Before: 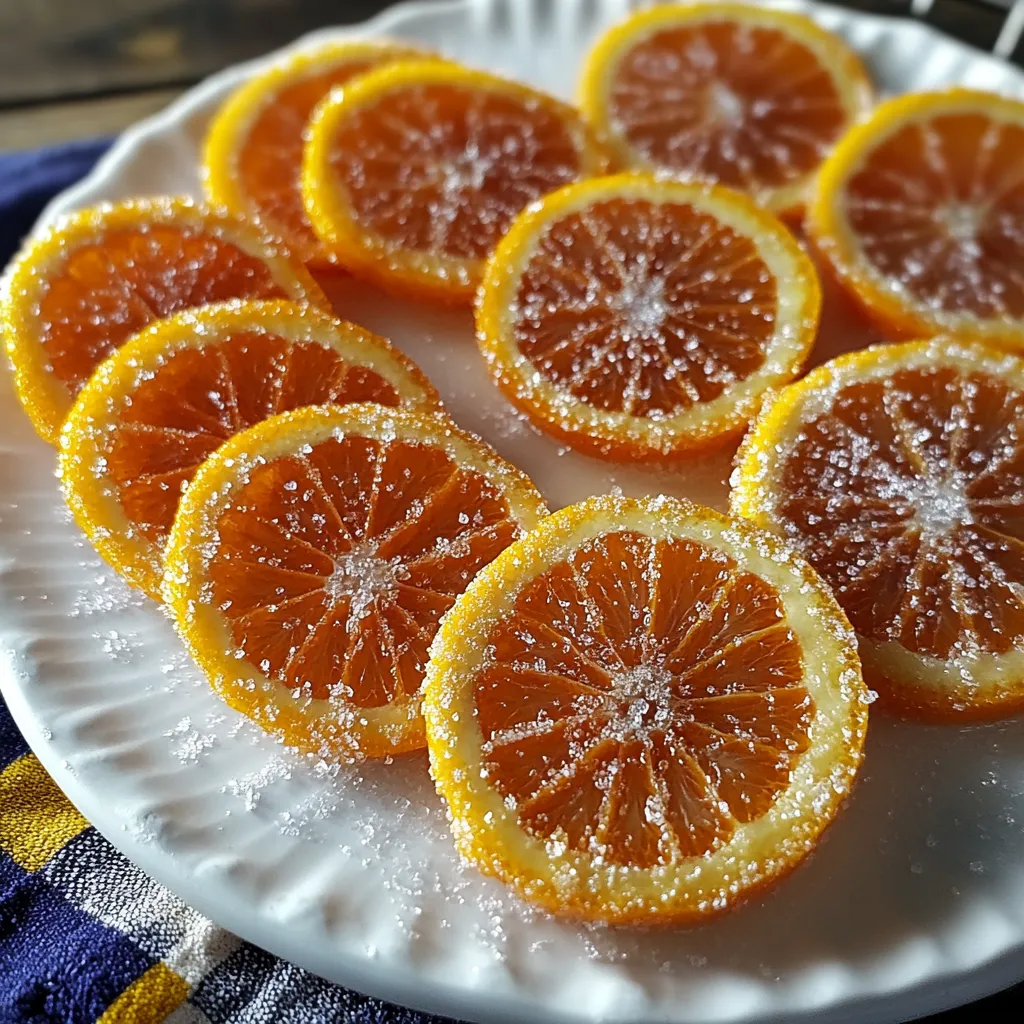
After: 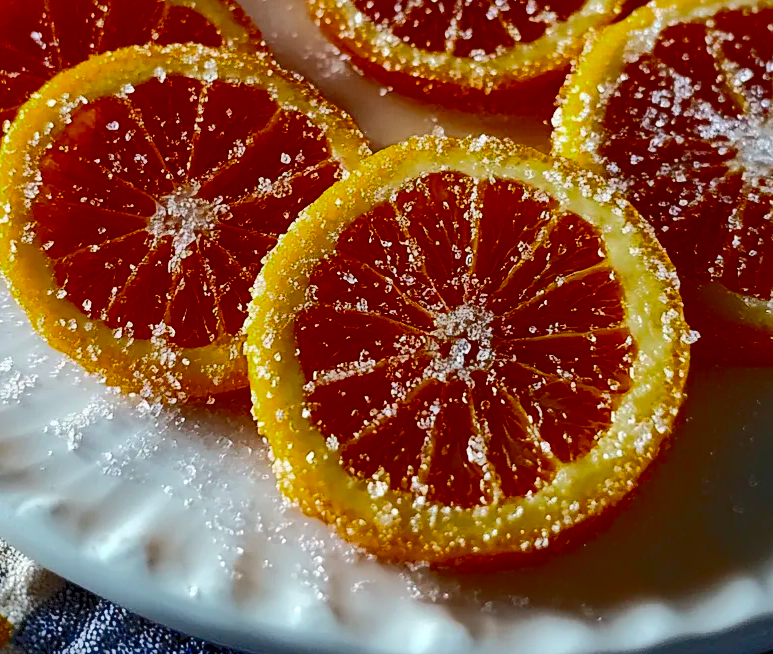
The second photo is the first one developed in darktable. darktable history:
contrast brightness saturation: contrast 0.13, brightness -0.228, saturation 0.14
shadows and highlights: on, module defaults
crop and rotate: left 17.475%, top 35.191%, right 6.975%, bottom 0.888%
color balance rgb: perceptual saturation grading › global saturation 25.003%, saturation formula JzAzBz (2021)
tone curve: curves: ch0 [(0, 0) (0.003, 0.058) (0.011, 0.059) (0.025, 0.061) (0.044, 0.067) (0.069, 0.084) (0.1, 0.102) (0.136, 0.124) (0.177, 0.171) (0.224, 0.246) (0.277, 0.324) (0.335, 0.411) (0.399, 0.509) (0.468, 0.605) (0.543, 0.688) (0.623, 0.738) (0.709, 0.798) (0.801, 0.852) (0.898, 0.911) (1, 1)], color space Lab, independent channels, preserve colors none
